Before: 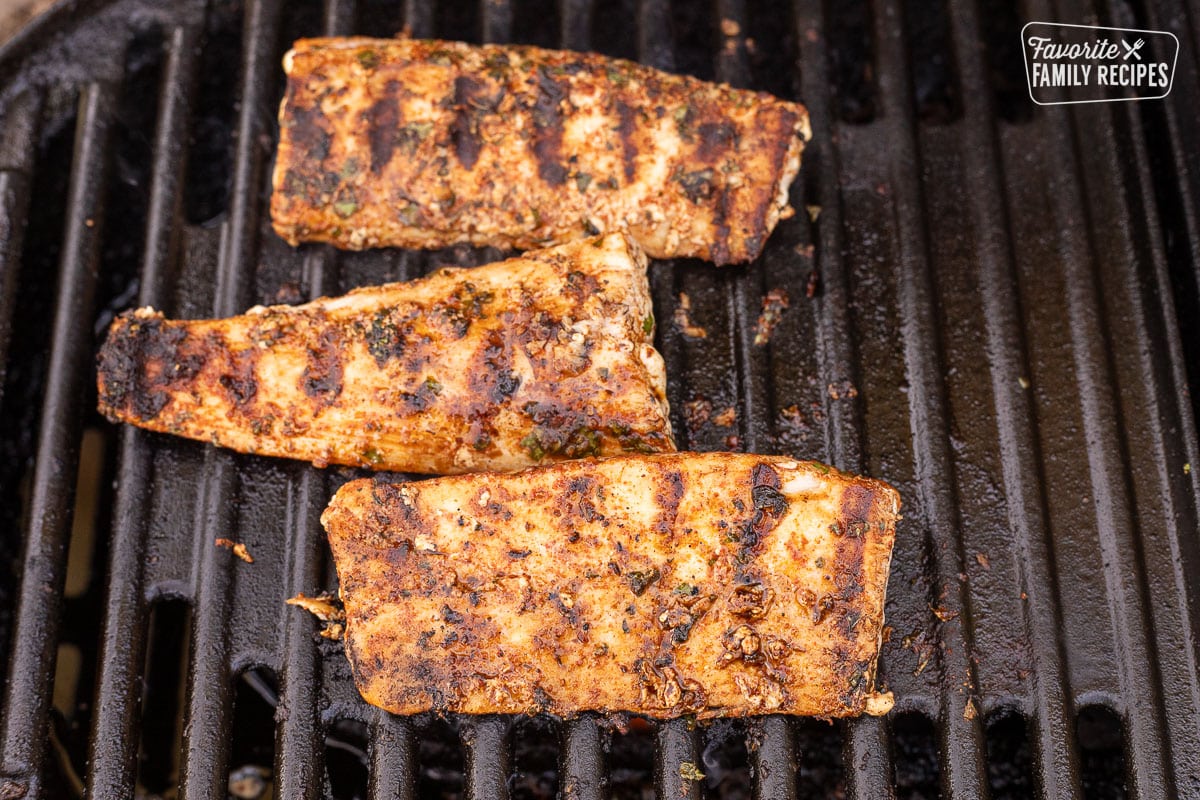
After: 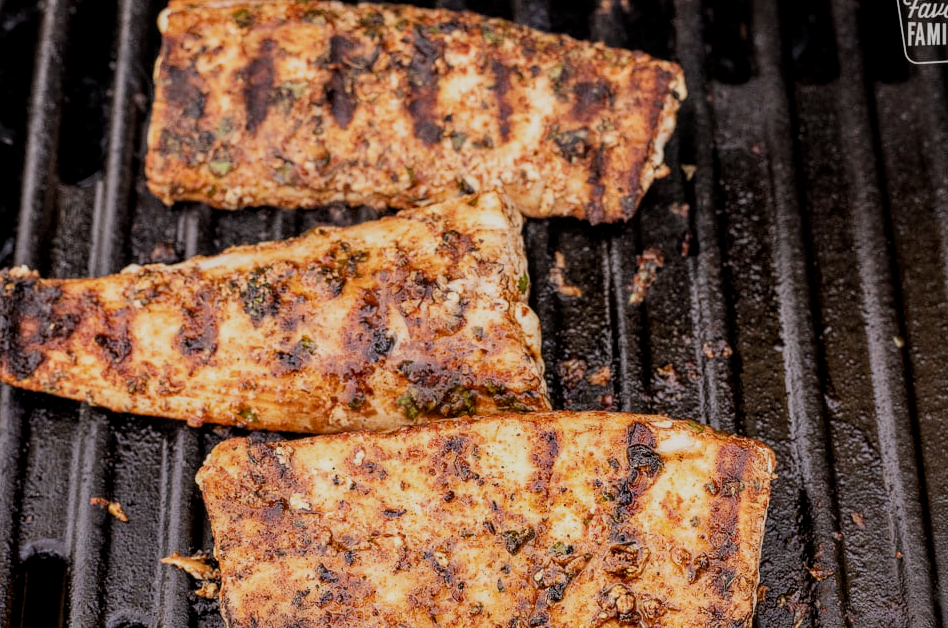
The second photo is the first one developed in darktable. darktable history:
crop and rotate: left 10.486%, top 5.137%, right 10.488%, bottom 16.296%
filmic rgb: black relative exposure -7.65 EV, white relative exposure 4.56 EV, threshold 3.02 EV, hardness 3.61, enable highlight reconstruction true
local contrast: on, module defaults
tone equalizer: on, module defaults
